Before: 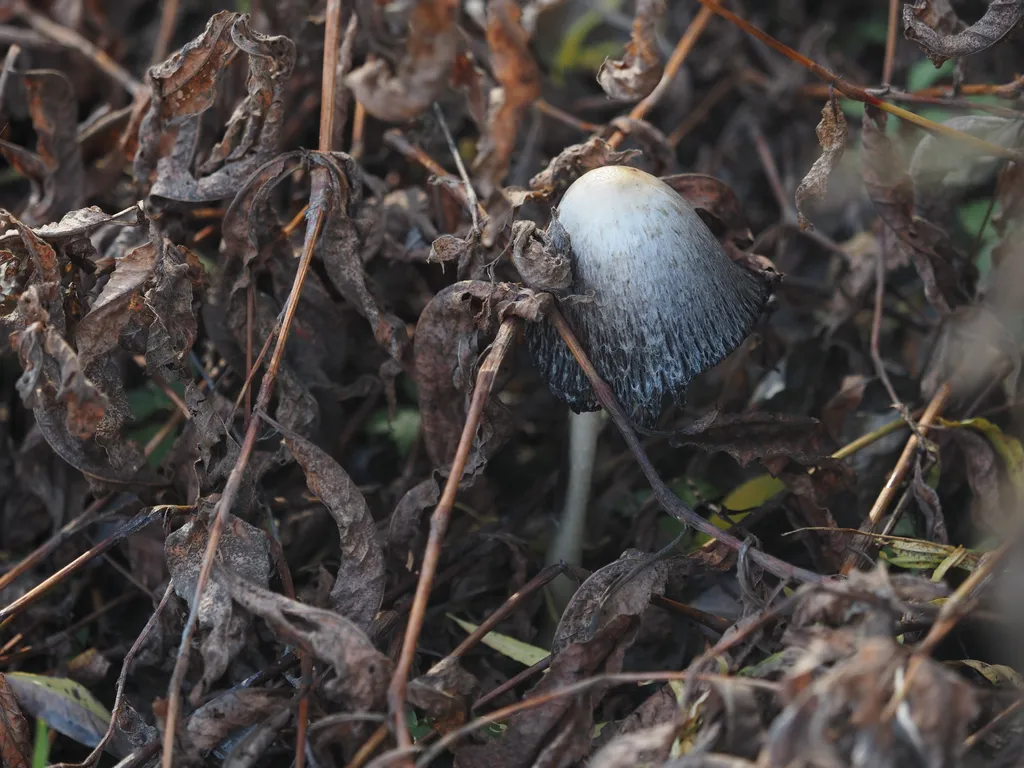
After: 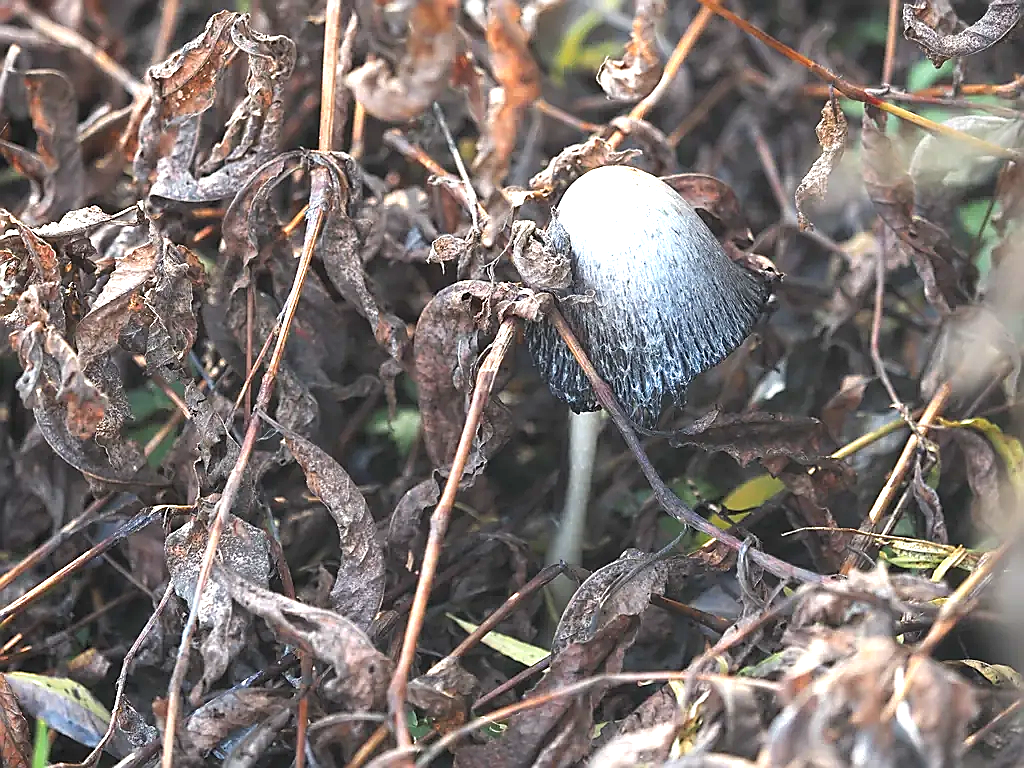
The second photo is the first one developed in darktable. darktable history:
exposure: black level correction 0, exposure 1.675 EV, compensate exposure bias true, compensate highlight preservation false
sharpen: radius 1.4, amount 1.25, threshold 0.7
